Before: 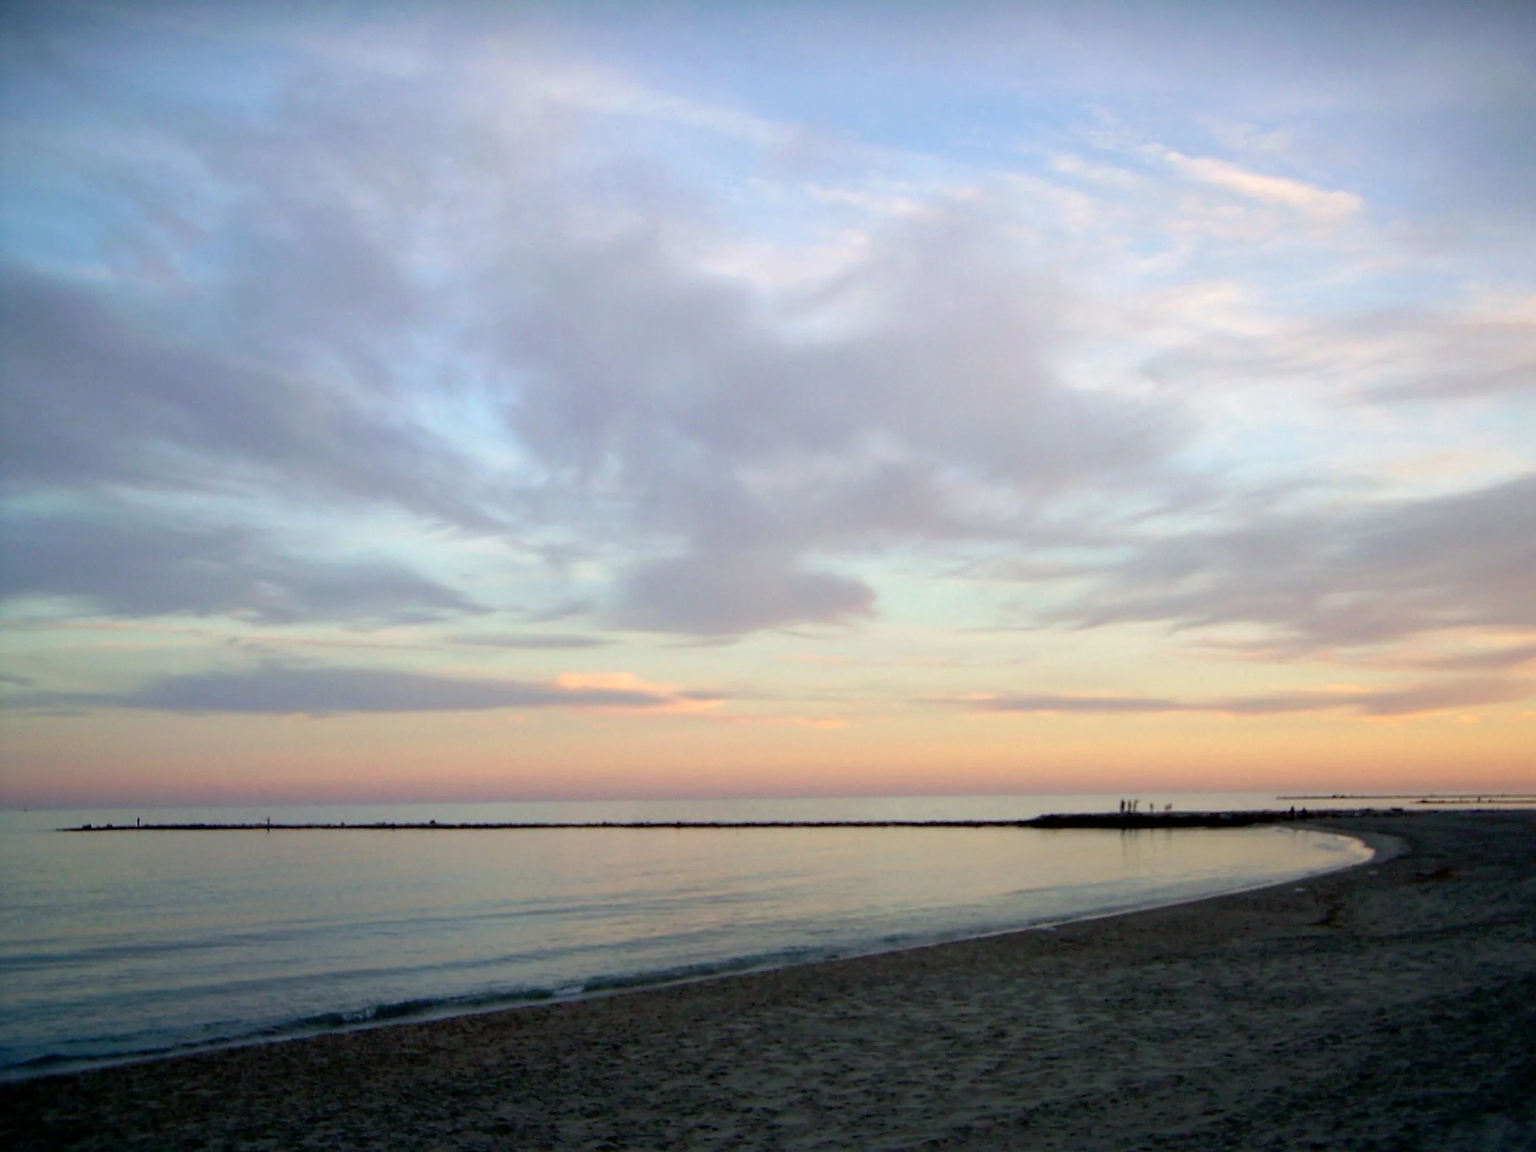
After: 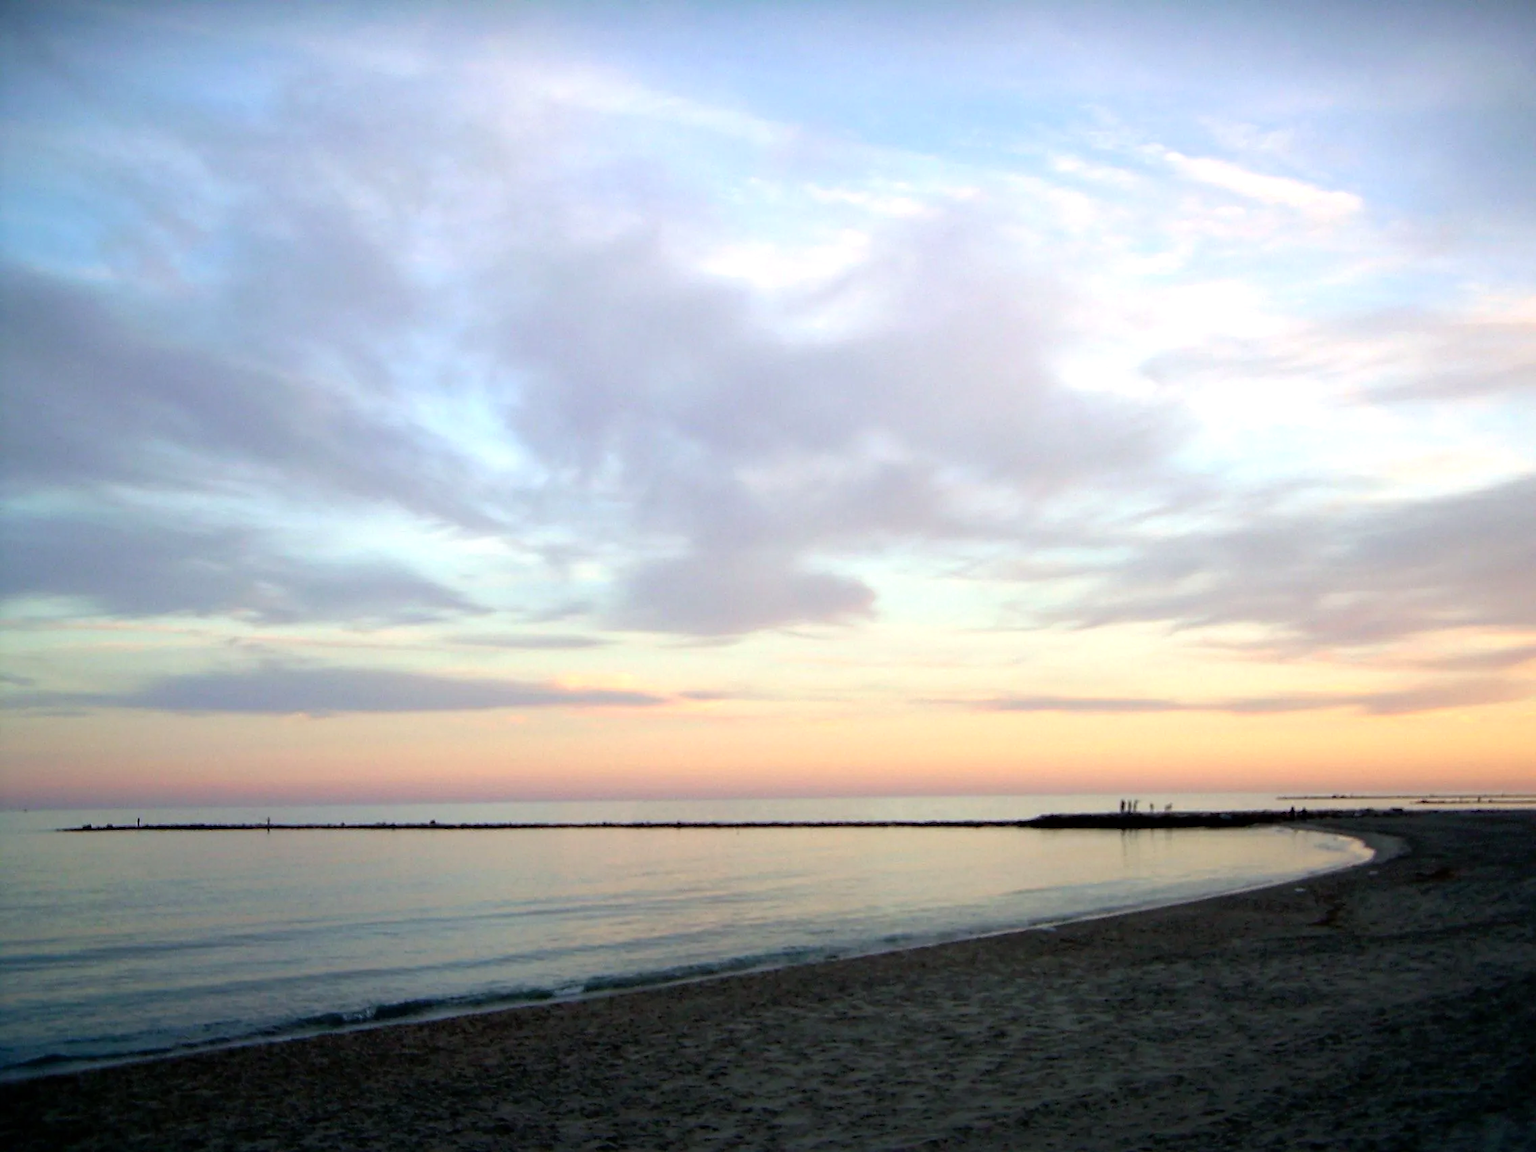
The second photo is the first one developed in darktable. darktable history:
tone equalizer: -8 EV -0.406 EV, -7 EV -0.382 EV, -6 EV -0.361 EV, -5 EV -0.226 EV, -3 EV 0.204 EV, -2 EV 0.332 EV, -1 EV 0.413 EV, +0 EV 0.414 EV, mask exposure compensation -0.505 EV
